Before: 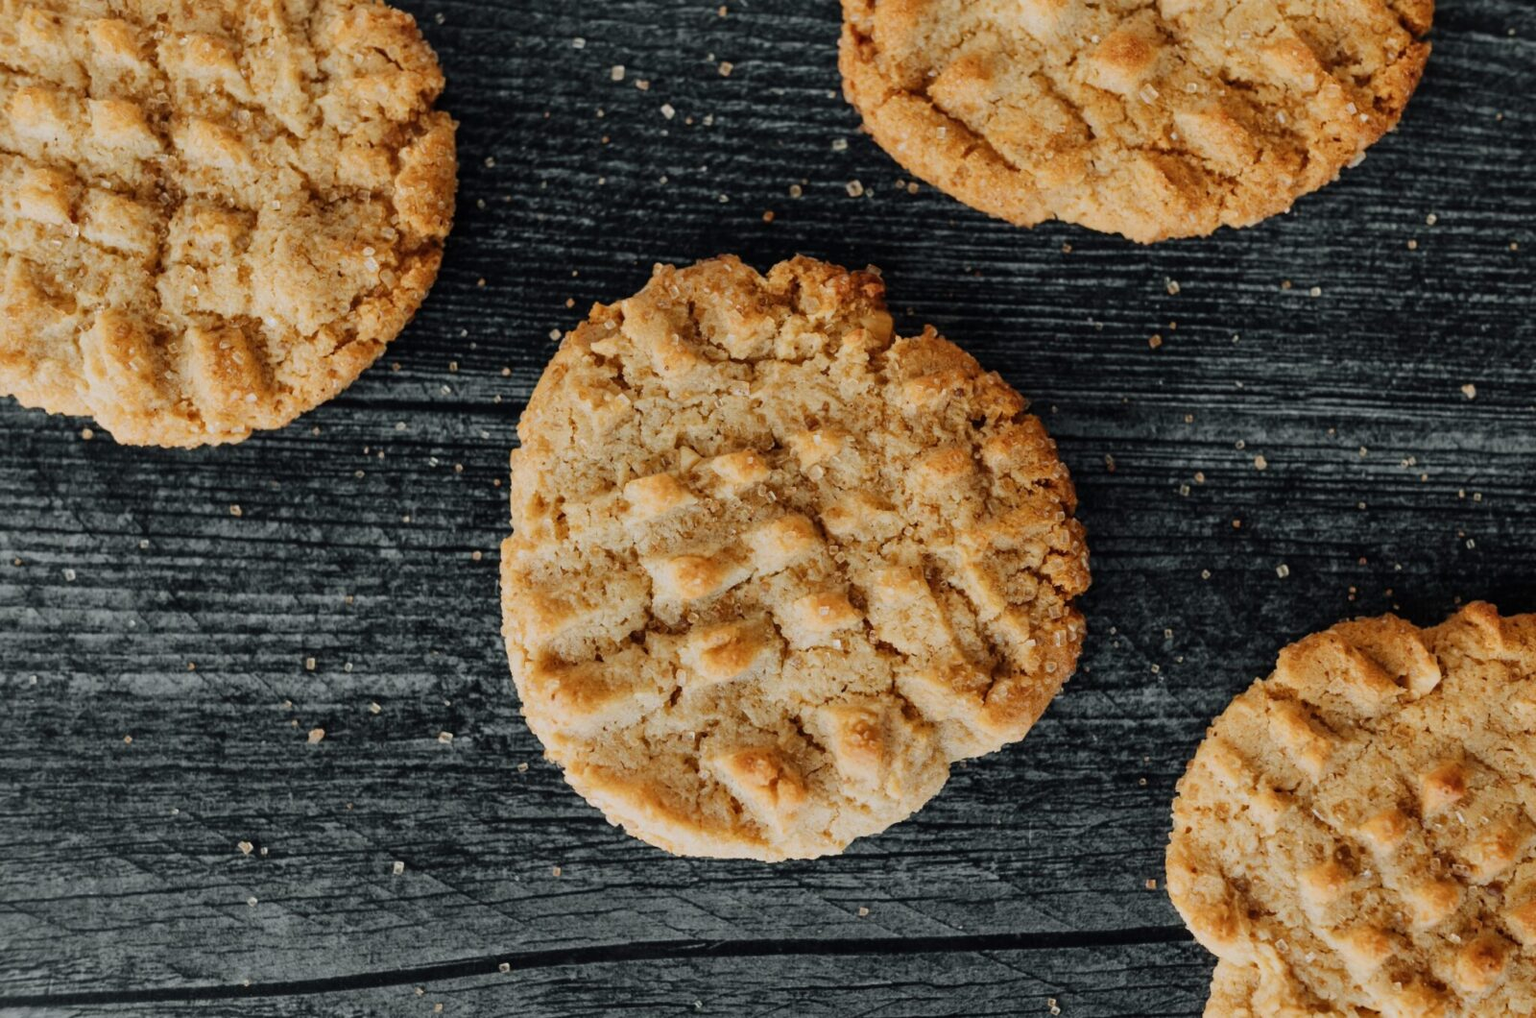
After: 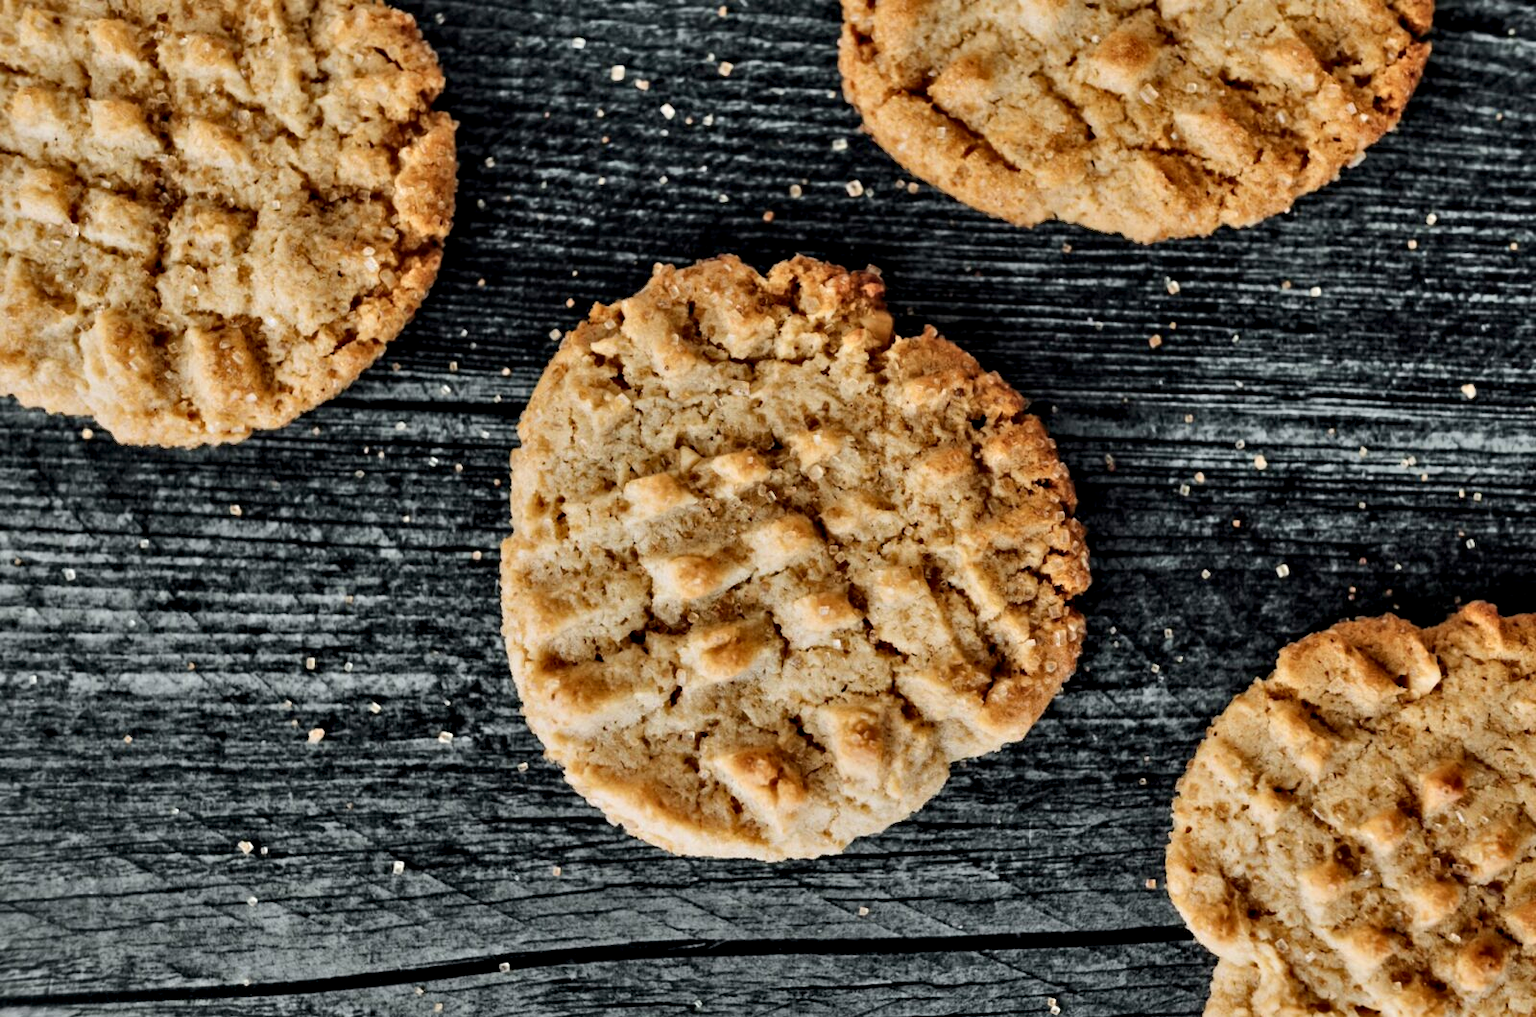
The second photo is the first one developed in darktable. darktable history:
contrast equalizer: y [[0.511, 0.558, 0.631, 0.632, 0.559, 0.512], [0.5 ×6], [0.507, 0.559, 0.627, 0.644, 0.647, 0.647], [0 ×6], [0 ×6]]
shadows and highlights: soften with gaussian
